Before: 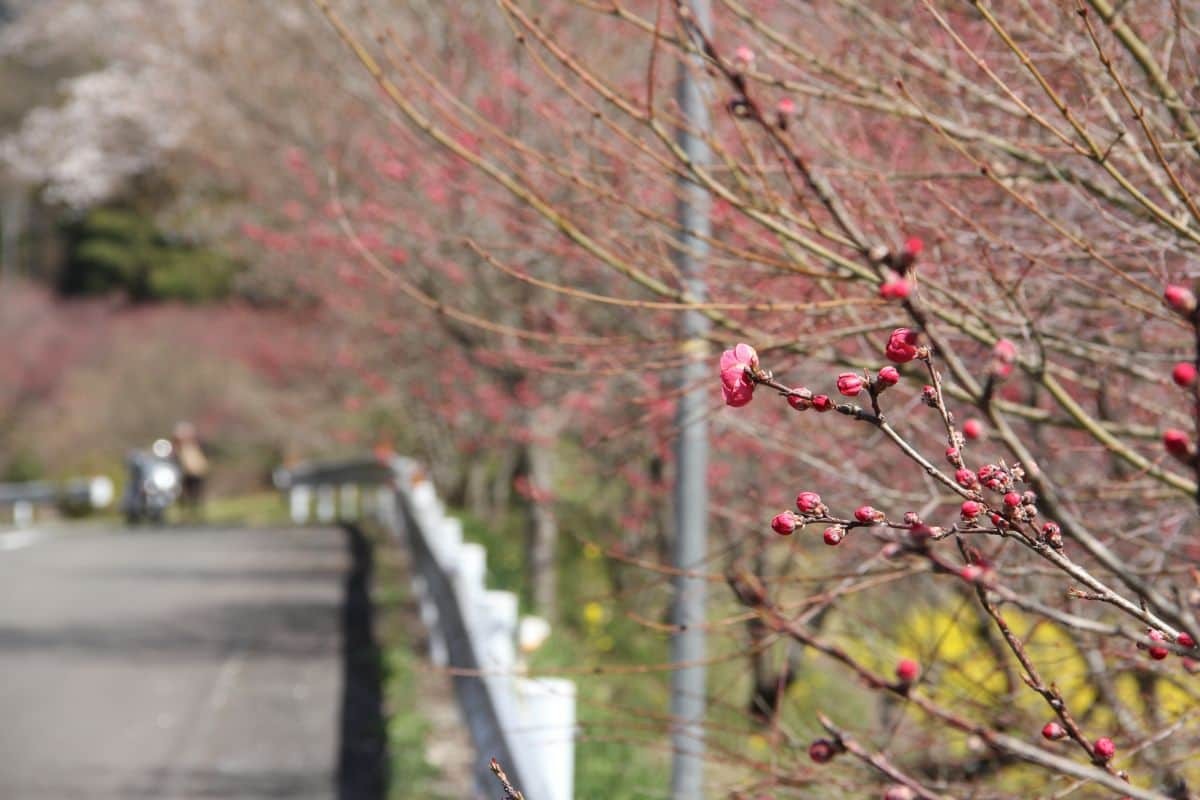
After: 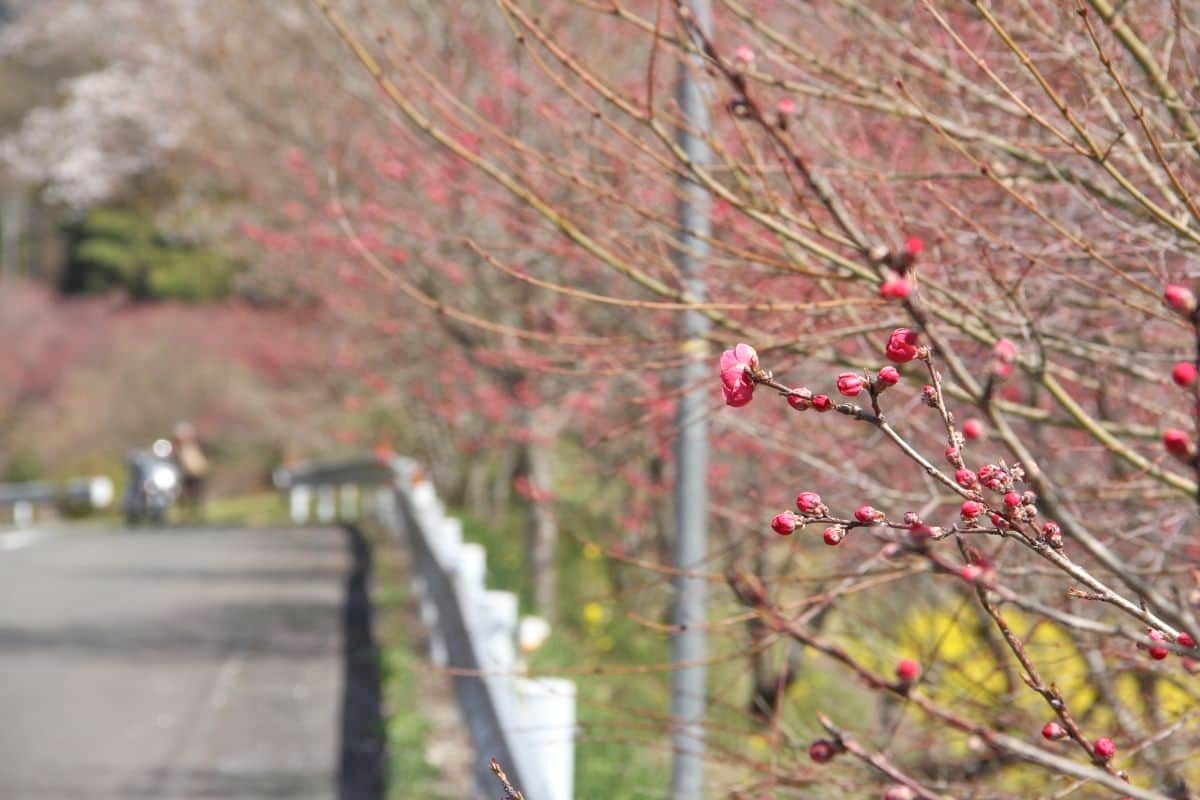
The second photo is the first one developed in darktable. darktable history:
tone equalizer: -7 EV 0.16 EV, -6 EV 0.638 EV, -5 EV 1.11 EV, -4 EV 1.32 EV, -3 EV 1.13 EV, -2 EV 0.6 EV, -1 EV 0.161 EV
